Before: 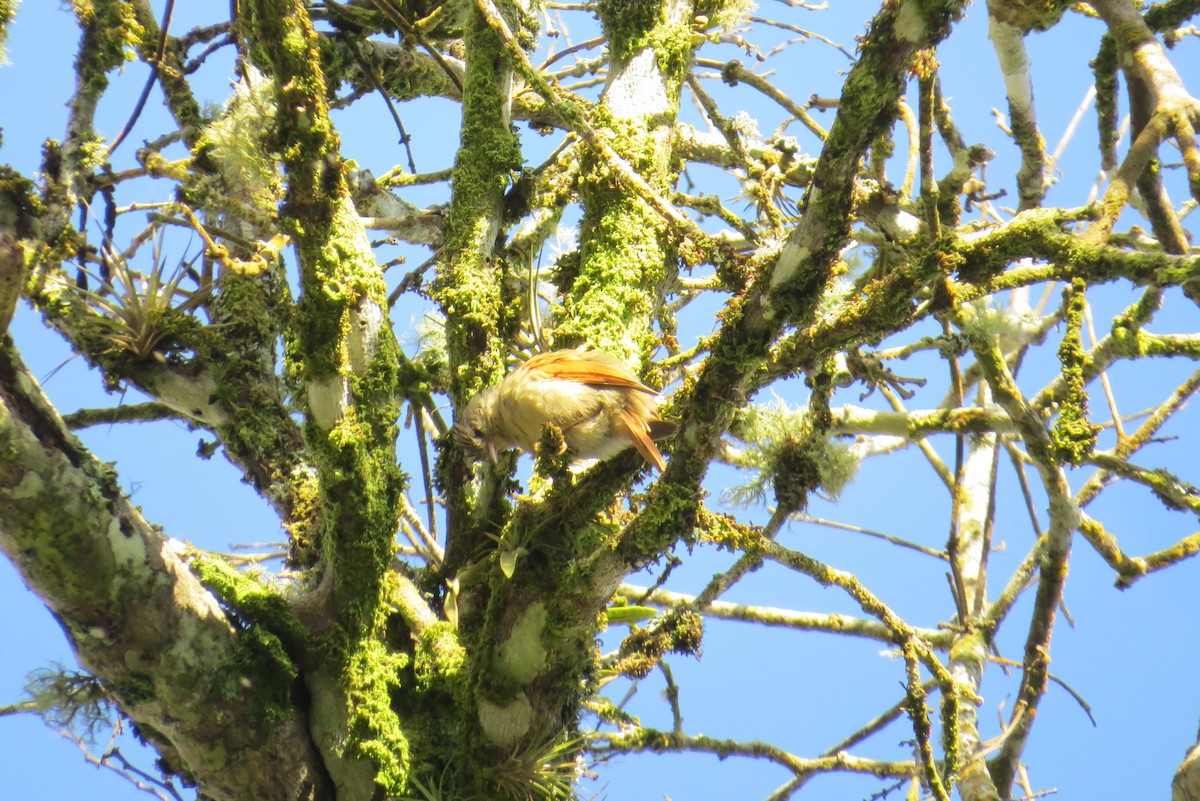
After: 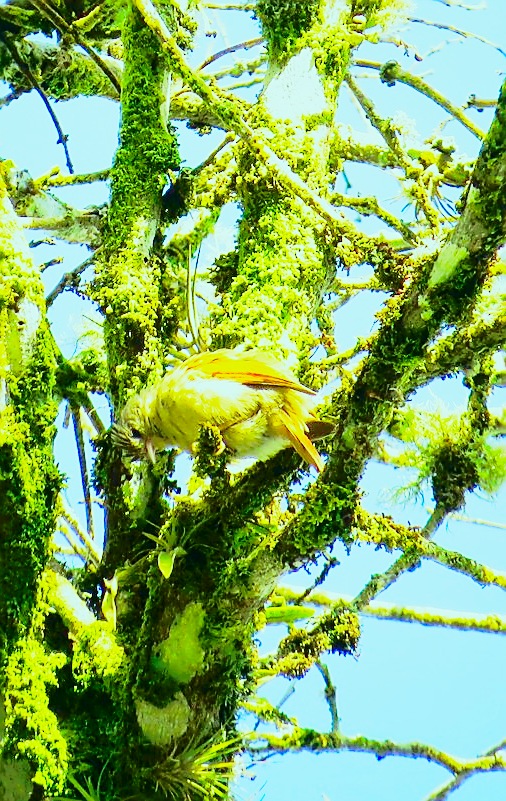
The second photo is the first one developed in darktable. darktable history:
tone curve: curves: ch0 [(0, 0) (0.081, 0.033) (0.192, 0.124) (0.283, 0.238) (0.407, 0.476) (0.495, 0.521) (0.661, 0.756) (0.788, 0.87) (1, 0.951)]; ch1 [(0, 0) (0.161, 0.092) (0.35, 0.33) (0.392, 0.392) (0.427, 0.426) (0.479, 0.472) (0.505, 0.497) (0.521, 0.524) (0.567, 0.56) (0.583, 0.592) (0.625, 0.627) (0.678, 0.733) (1, 1)]; ch2 [(0, 0) (0.346, 0.362) (0.404, 0.427) (0.502, 0.499) (0.531, 0.523) (0.544, 0.561) (0.58, 0.59) (0.629, 0.642) (0.717, 0.678) (1, 1)], color space Lab, independent channels, preserve colors none
base curve: curves: ch0 [(0, 0) (0.028, 0.03) (0.121, 0.232) (0.46, 0.748) (0.859, 0.968) (1, 1)], preserve colors none
crop: left 28.583%, right 29.231%
shadows and highlights: on, module defaults
sharpen: radius 1.4, amount 1.25, threshold 0.7
color balance rgb: linear chroma grading › global chroma 9%, perceptual saturation grading › global saturation 36%, perceptual saturation grading › shadows 35%, perceptual brilliance grading › global brilliance 15%, perceptual brilliance grading › shadows -35%, global vibrance 15%
color balance: mode lift, gamma, gain (sRGB), lift [0.997, 0.979, 1.021, 1.011], gamma [1, 1.084, 0.916, 0.998], gain [1, 0.87, 1.13, 1.101], contrast 4.55%, contrast fulcrum 38.24%, output saturation 104.09%
